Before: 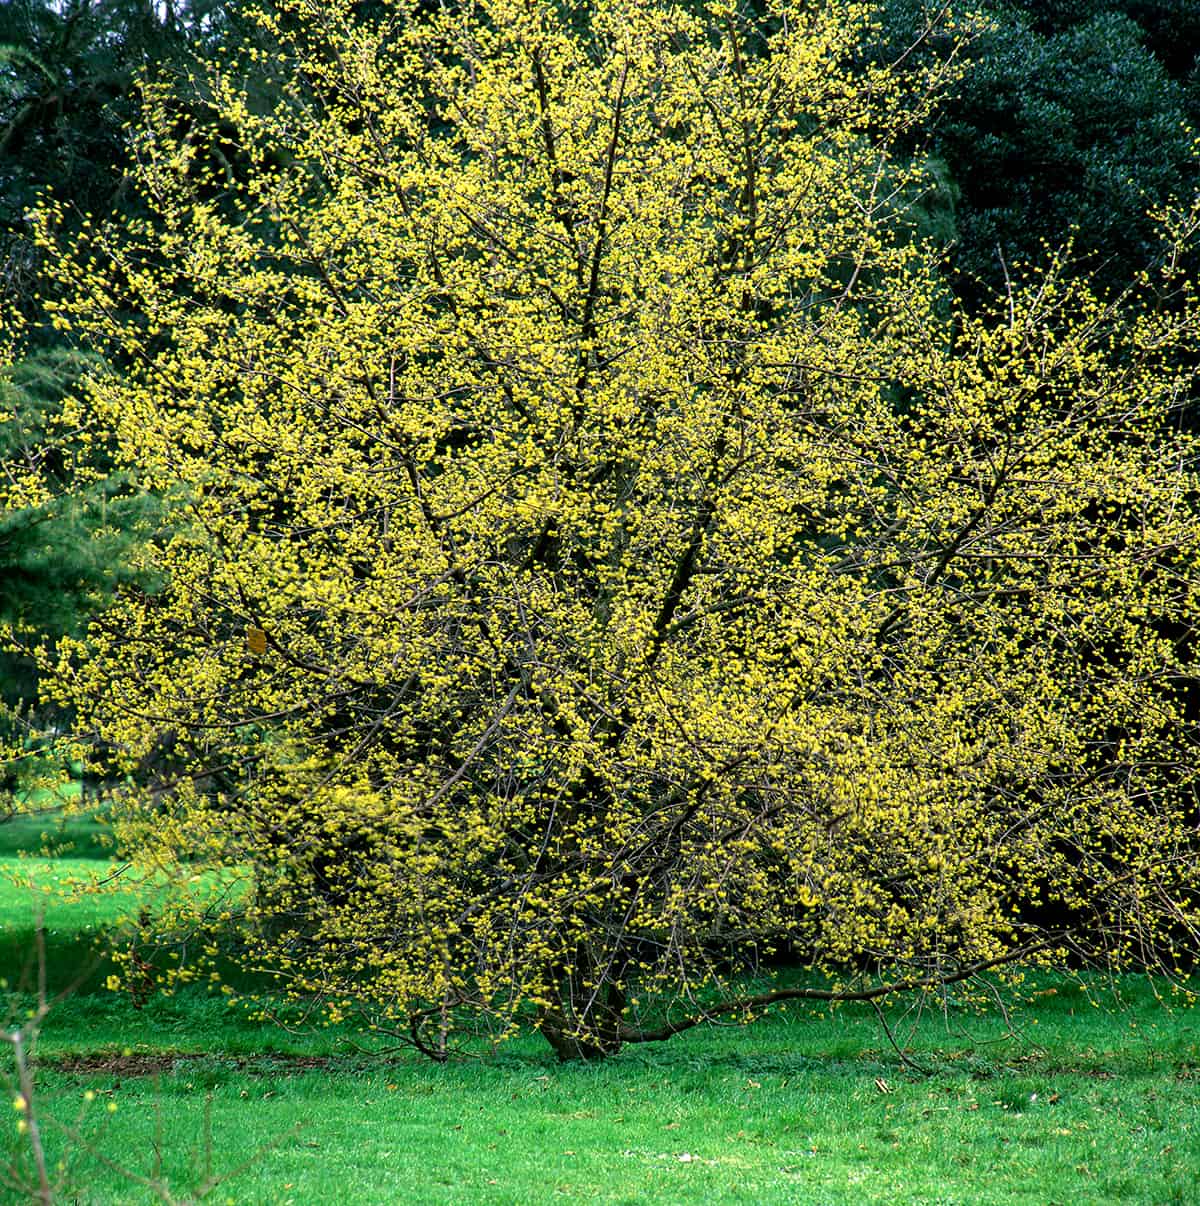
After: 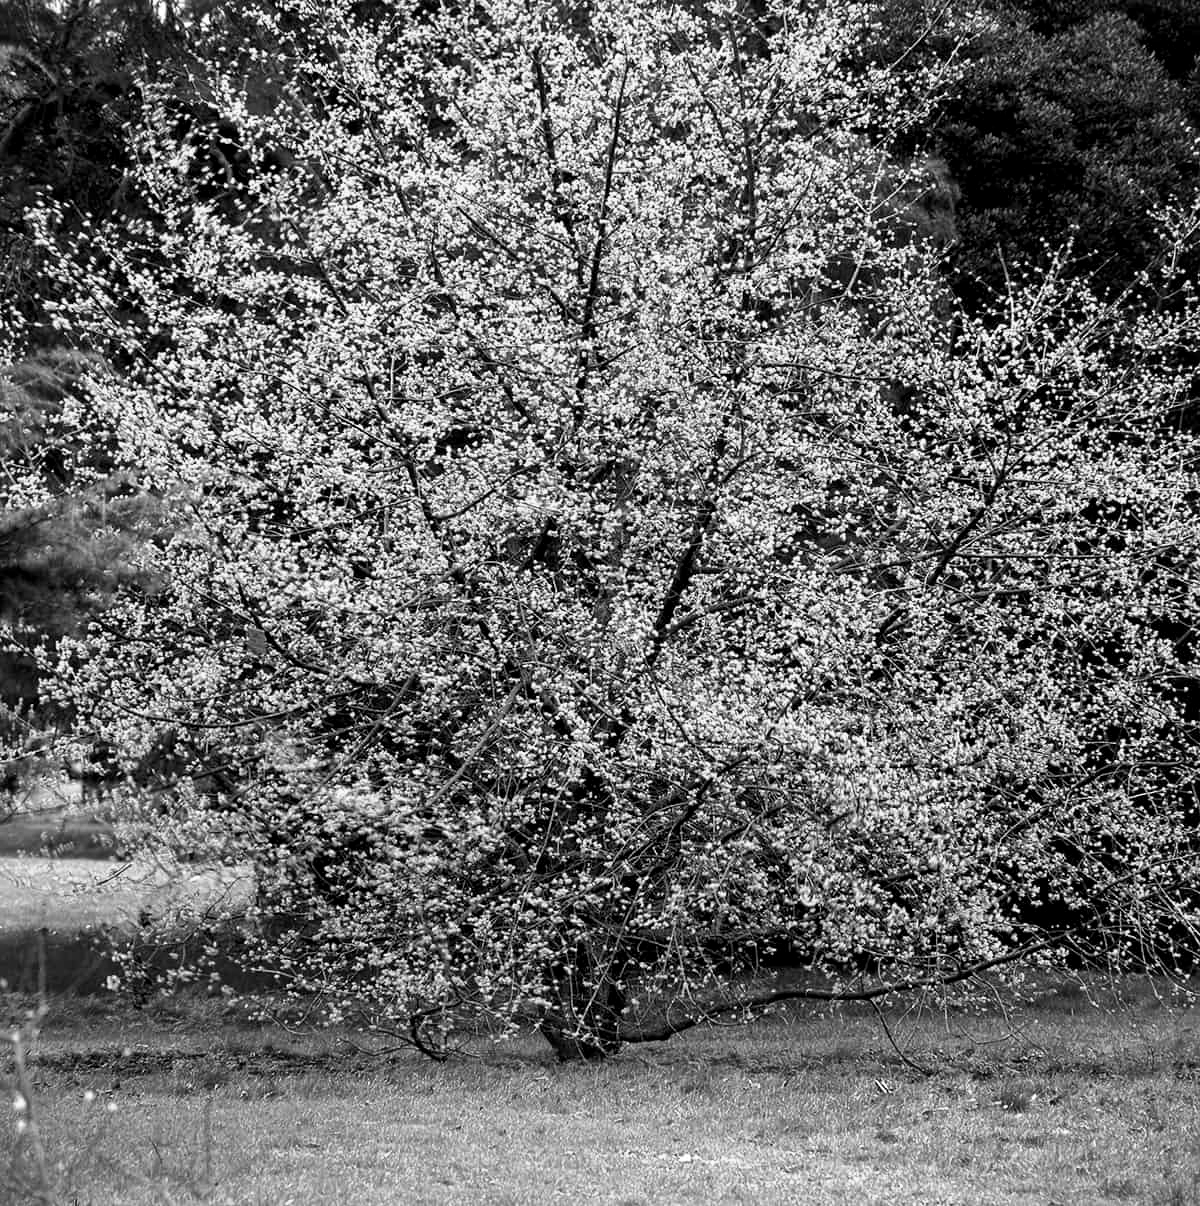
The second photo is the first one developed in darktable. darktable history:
local contrast: mode bilateral grid, contrast 20, coarseness 50, detail 130%, midtone range 0.2
monochrome: on, module defaults
color correction: highlights a* -0.482, highlights b* 9.48, shadows a* -9.48, shadows b* 0.803
